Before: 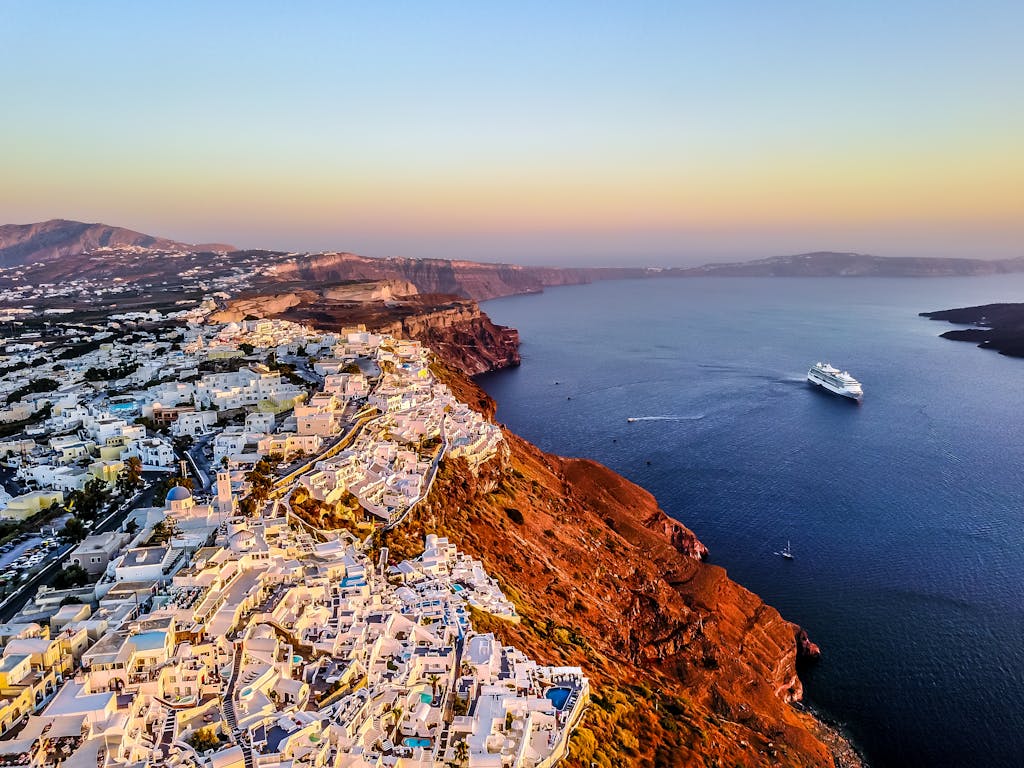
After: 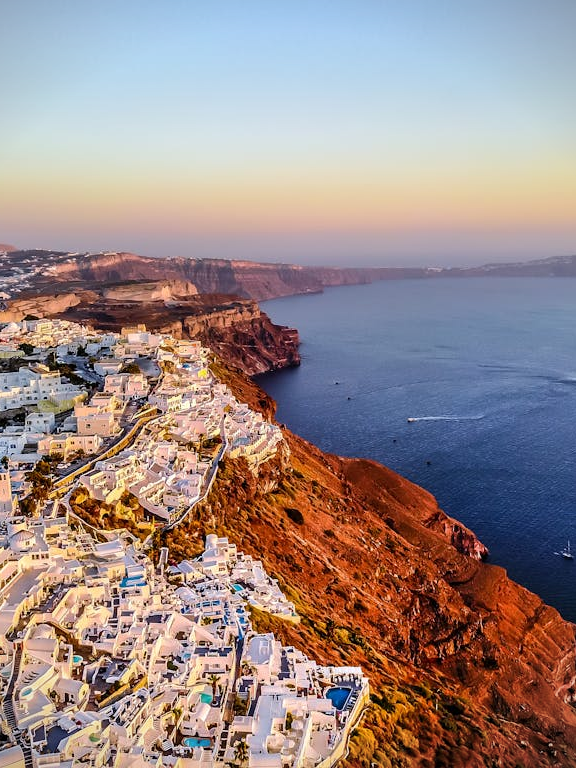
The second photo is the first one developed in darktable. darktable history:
crop: left 21.496%, right 22.254%
vignetting: fall-off start 92.6%, brightness -0.52, saturation -0.51, center (-0.012, 0)
